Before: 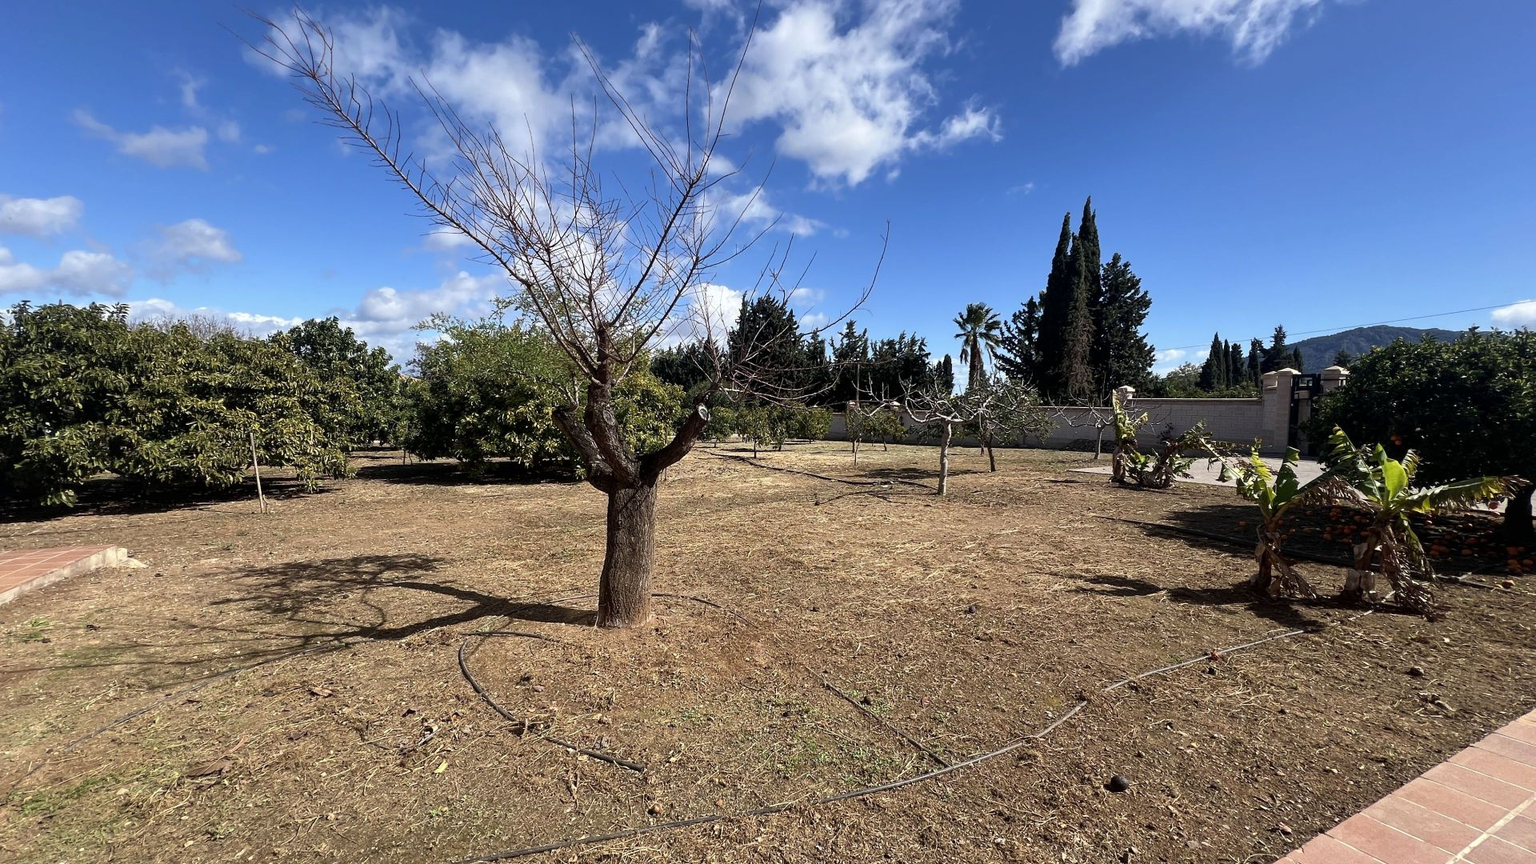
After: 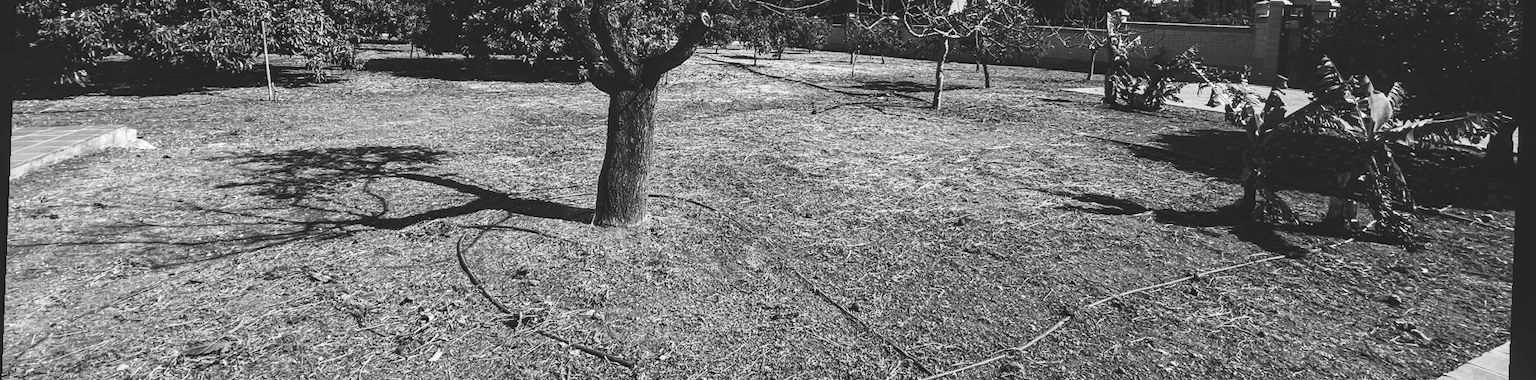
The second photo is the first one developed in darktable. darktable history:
rotate and perspective: rotation 2.27°, automatic cropping off
crop: top 45.551%, bottom 12.262%
rgb curve: curves: ch0 [(0, 0.186) (0.314, 0.284) (0.775, 0.708) (1, 1)], compensate middle gray true, preserve colors none
monochrome: on, module defaults
color balance rgb: perceptual saturation grading › global saturation 20%, perceptual saturation grading › highlights -25%, perceptual saturation grading › shadows 50%, global vibrance -25%
tone curve: curves: ch0 [(0, 0.036) (0.037, 0.042) (0.184, 0.146) (0.438, 0.521) (0.54, 0.668) (0.698, 0.835) (0.856, 0.92) (1, 0.98)]; ch1 [(0, 0) (0.393, 0.415) (0.447, 0.448) (0.482, 0.459) (0.509, 0.496) (0.527, 0.525) (0.571, 0.602) (0.619, 0.671) (0.715, 0.729) (1, 1)]; ch2 [(0, 0) (0.369, 0.388) (0.449, 0.454) (0.499, 0.5) (0.521, 0.517) (0.53, 0.544) (0.561, 0.607) (0.674, 0.735) (1, 1)], color space Lab, independent channels, preserve colors none
local contrast: on, module defaults
